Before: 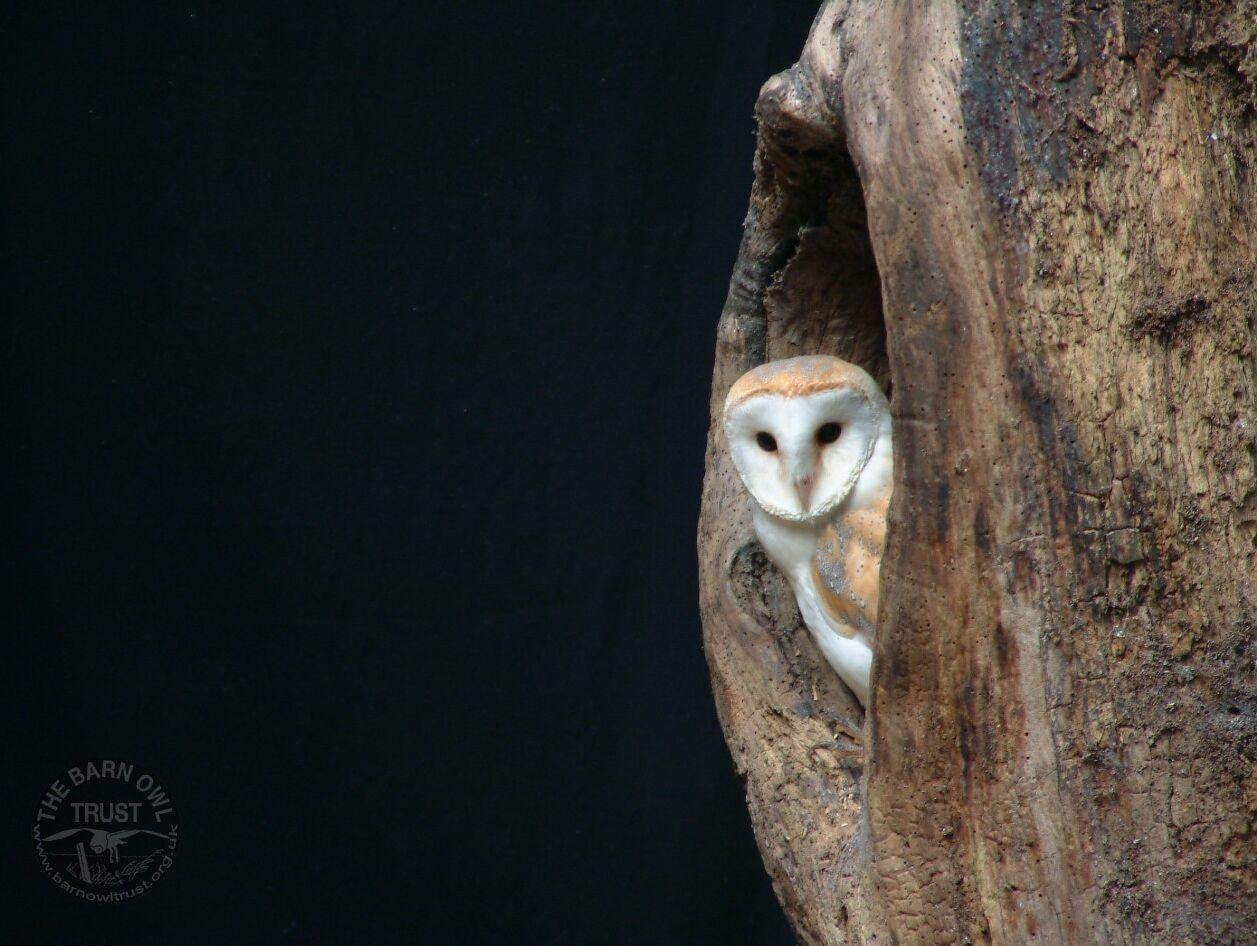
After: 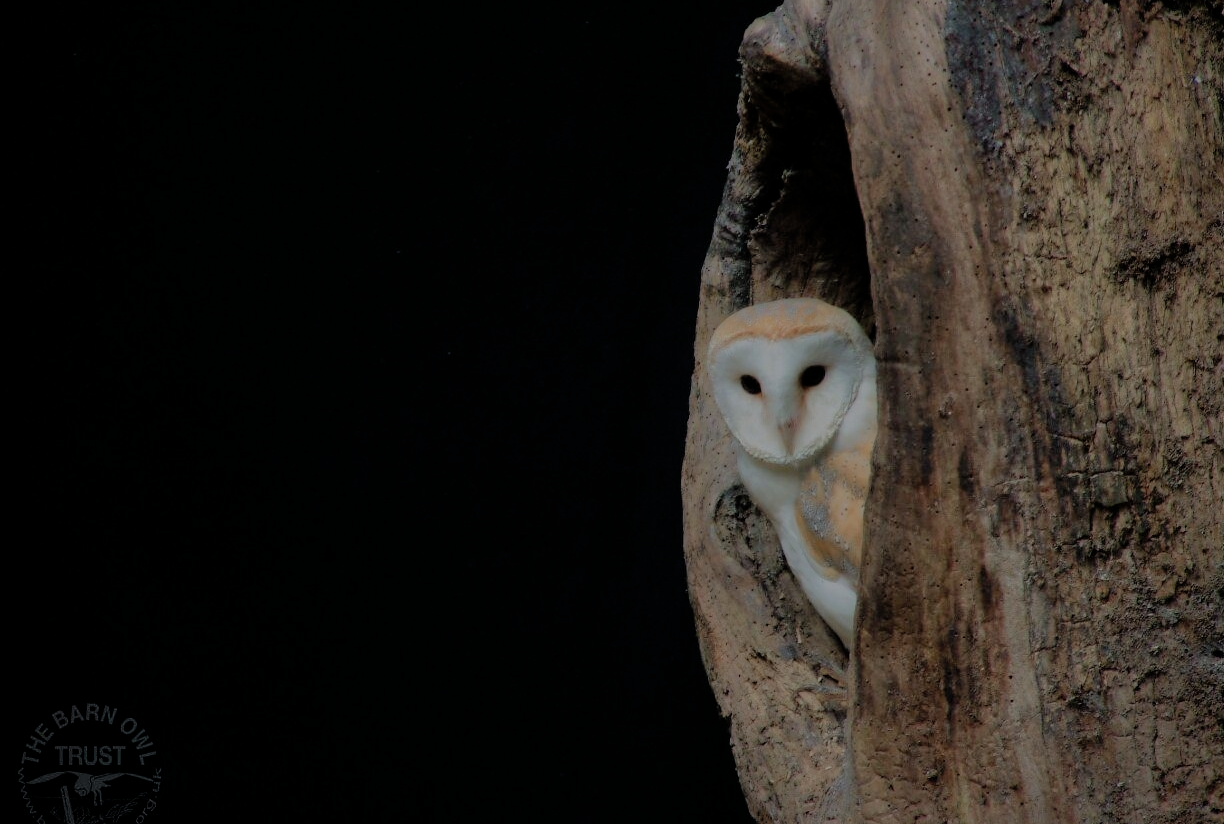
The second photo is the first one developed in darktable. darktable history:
crop: left 1.306%, top 6.099%, right 1.291%, bottom 6.71%
shadows and highlights: on, module defaults
filmic rgb: middle gray luminance 18.24%, black relative exposure -11.2 EV, white relative exposure 3.75 EV, target black luminance 0%, hardness 5.87, latitude 56.51%, contrast 0.964, shadows ↔ highlights balance 49.9%
exposure: exposure -1.481 EV, compensate highlight preservation false
